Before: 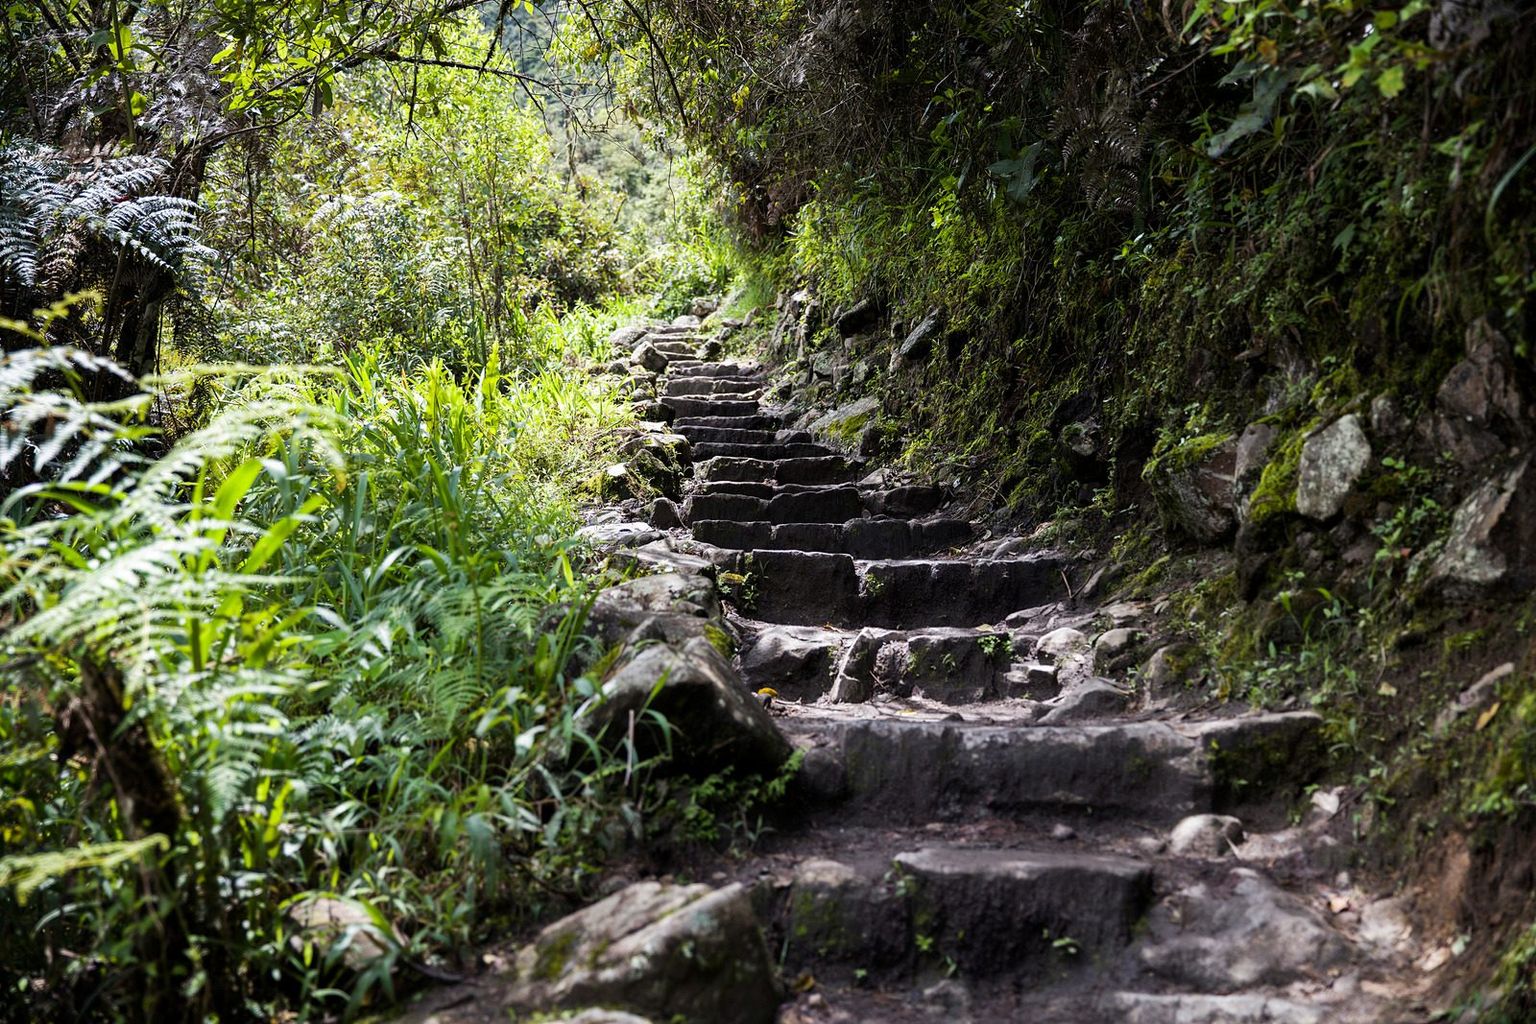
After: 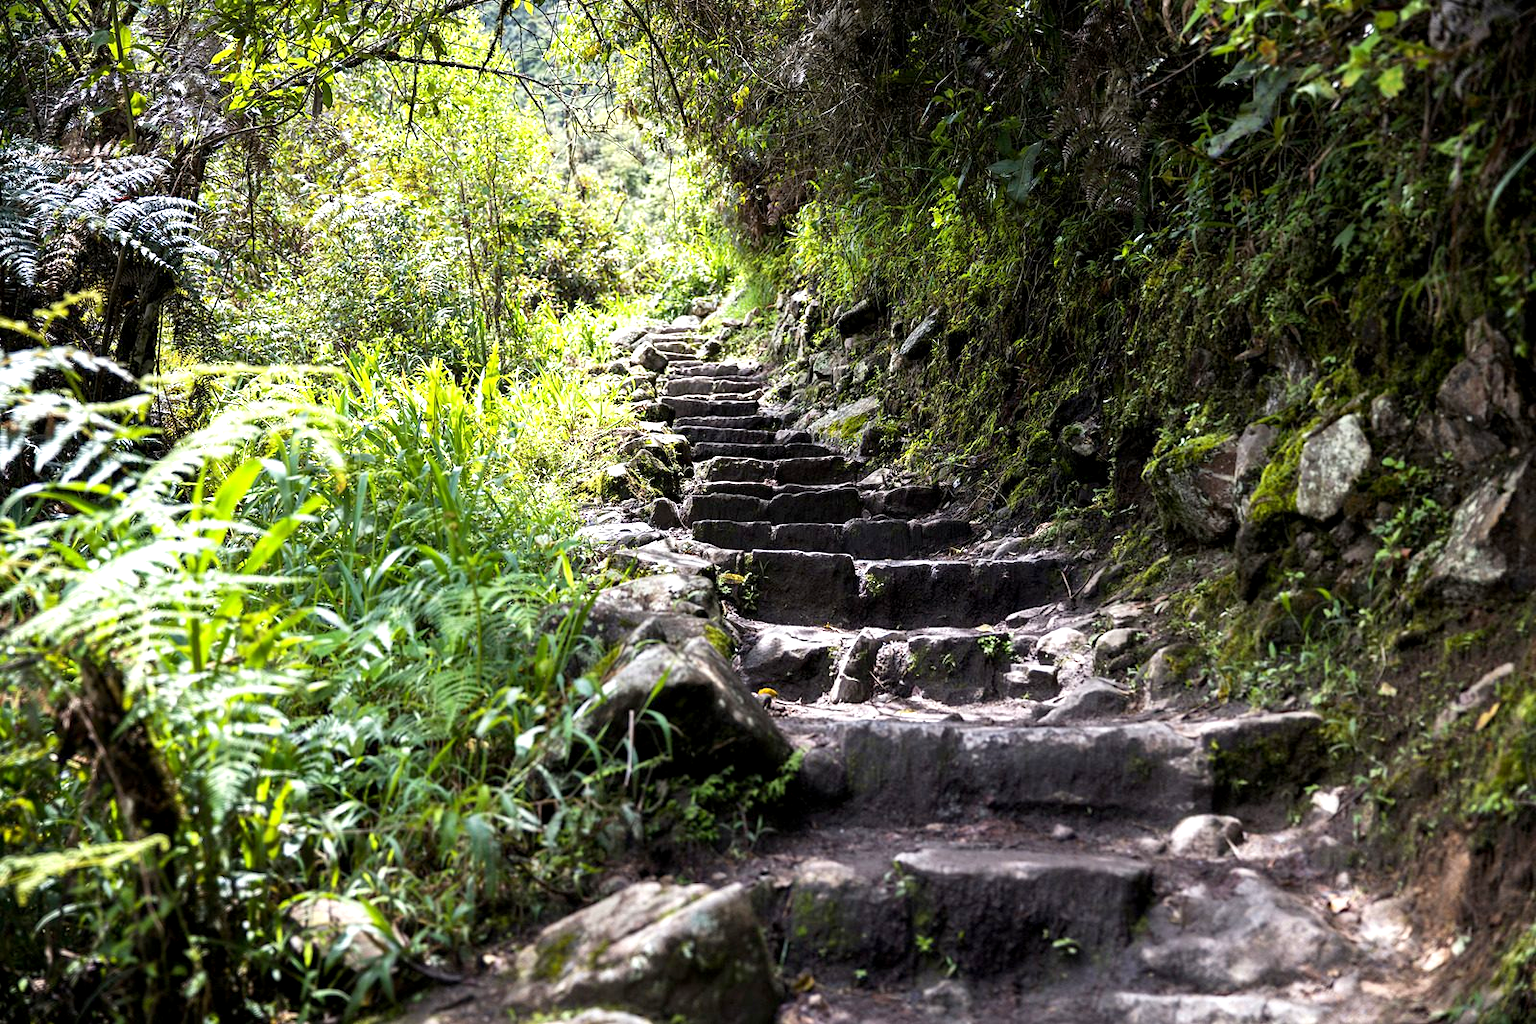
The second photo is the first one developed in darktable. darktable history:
exposure: black level correction 0.001, exposure 0.674 EV, compensate exposure bias true, compensate highlight preservation false
